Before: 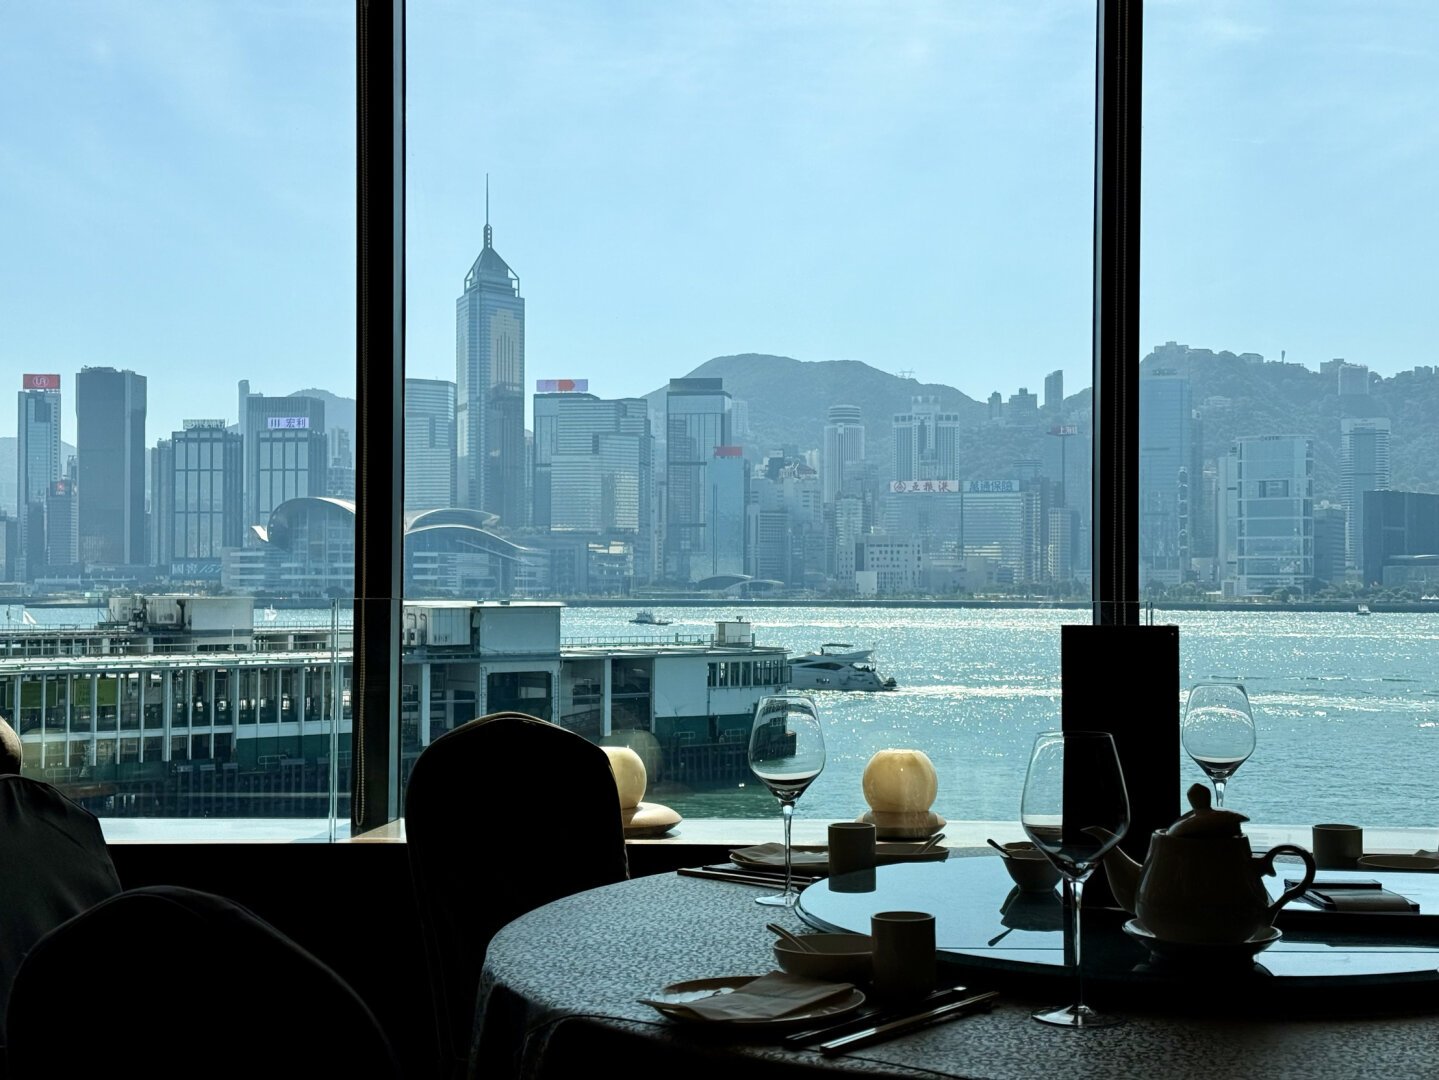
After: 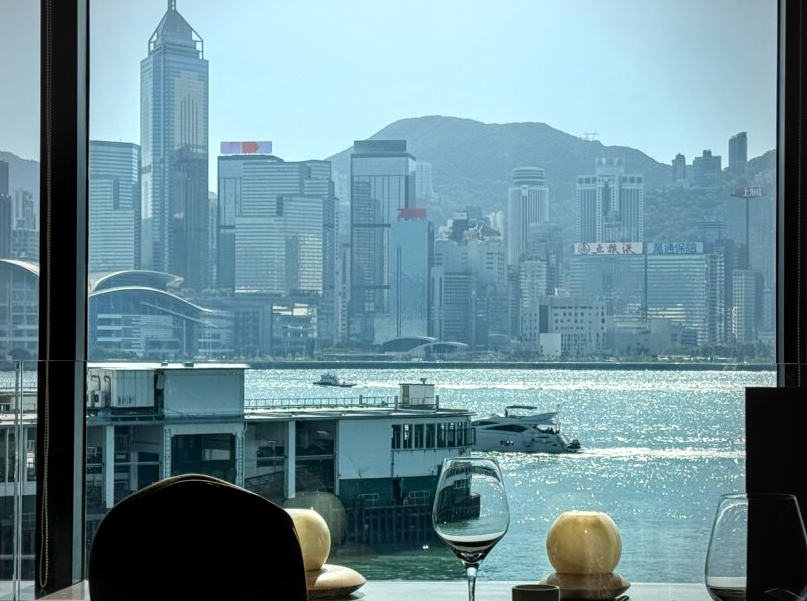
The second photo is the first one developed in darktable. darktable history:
local contrast: detail 130%
vignetting: on, module defaults
crop and rotate: left 21.96%, top 22.108%, right 21.953%, bottom 22.198%
shadows and highlights: shadows -24.9, highlights 50.4, soften with gaussian
